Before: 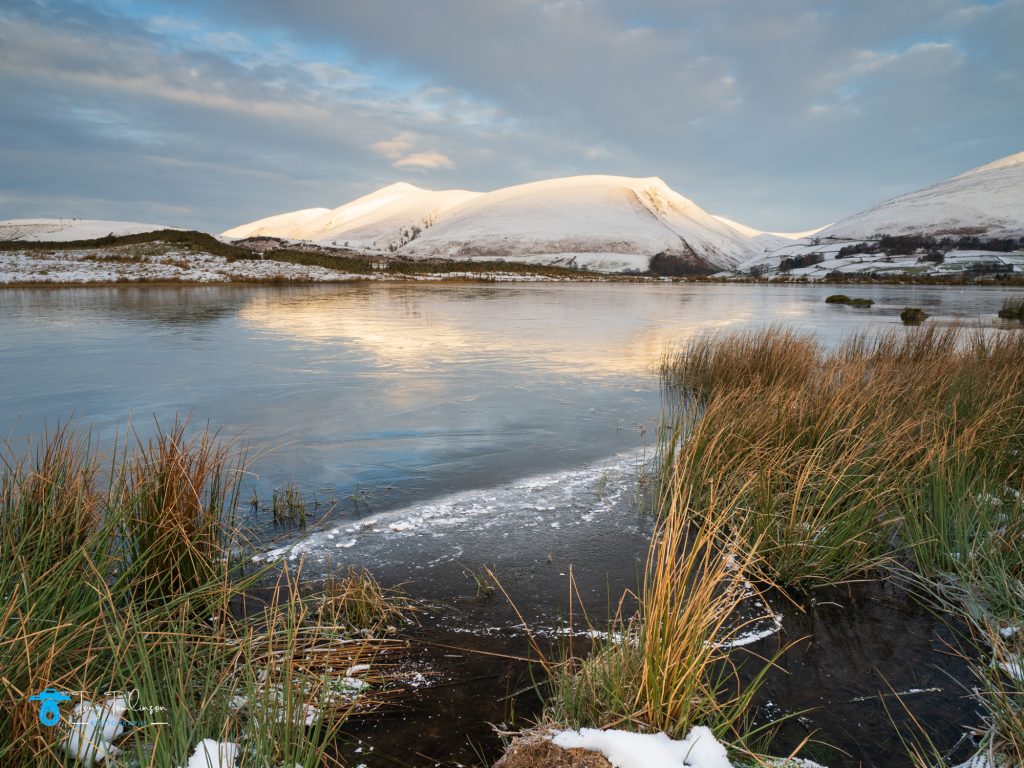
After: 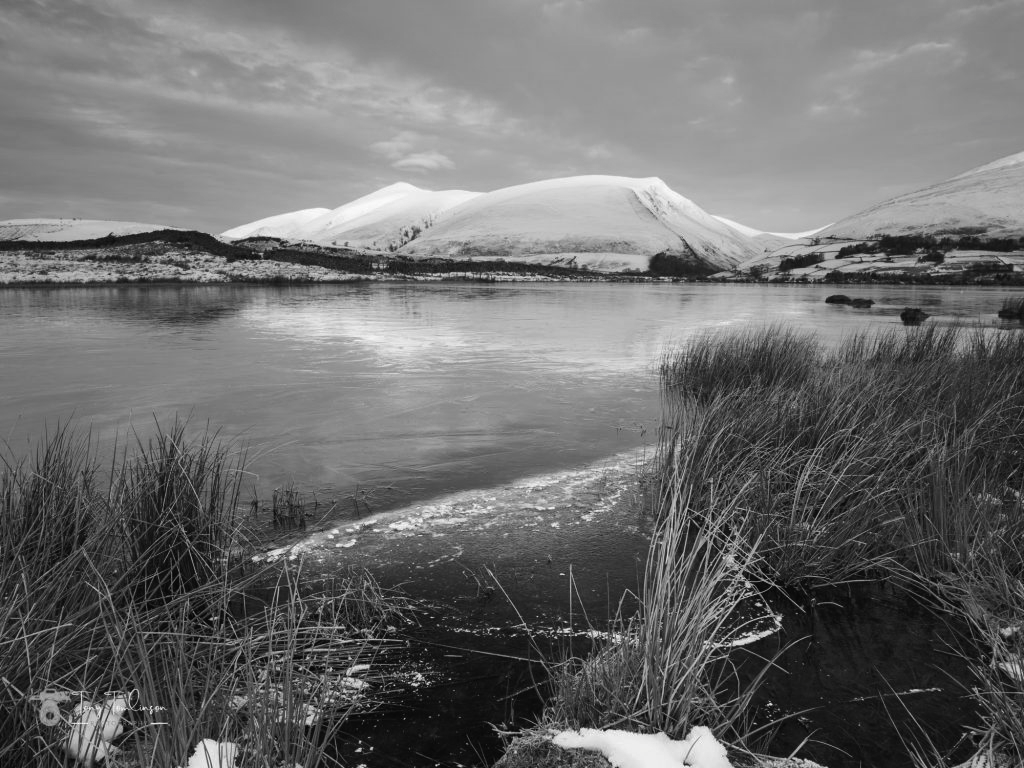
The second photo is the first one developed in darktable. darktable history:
tone curve: curves: ch0 [(0, 0) (0.003, 0.019) (0.011, 0.022) (0.025, 0.027) (0.044, 0.037) (0.069, 0.049) (0.1, 0.066) (0.136, 0.091) (0.177, 0.125) (0.224, 0.159) (0.277, 0.206) (0.335, 0.266) (0.399, 0.332) (0.468, 0.411) (0.543, 0.492) (0.623, 0.577) (0.709, 0.668) (0.801, 0.767) (0.898, 0.869) (1, 1)], preserve colors none
color look up table: target L [94.45, 92, 85.27, 77.34, 71.84, 53.19, 51.22, 39.9, 201.6, 88.12, 75.52, 71.47, 63.6, 67.24, 64.74, 56.32, 58.25, 50.83, 42.37, 38.52, 36.84, 27.98, 15.64, 14.2, 95.14, 76.98, 76.61, 60.17, 63.6, 53.98, 57.09, 47.24, 26.21, 44, 41.14, 37.41, 16.11, 35.3, 17.06, 22.16, 5.464, 15.64, 0.548, 94.1, 79.76, 67.49, 52.41, 35.72, 20.79], target a [0, 0.001, 0.001, 0.001, 0, 0, 0.001, 0, 0, 0.001, 0.001, 0, 0, 0.001, 0.001, 0 ×4, 0.001, 0.001, 0, 0, 0, -0.002, 0.001, 0.001, 0.001, 0, 0, 0.001, 0 ×13, 0.001, 0.001, 0, 0, 0], target b [0, -0.001 ×4, -0.002, -0.002, 0.008, -0.001 ×4, -0.002, -0.007, -0.002 ×5, -0.005, -0.005, 0.005, -0.001, -0.001, 0.021, -0.001, -0.001, -0.002 ×5, 0.005, -0.005, -0.002, -0.005, -0.001, -0.002, 0.004, -0.002, 0.003, -0.001, 0, -0.001, -0.008, -0.007, -0.002, -0.002, 0.004], num patches 49
